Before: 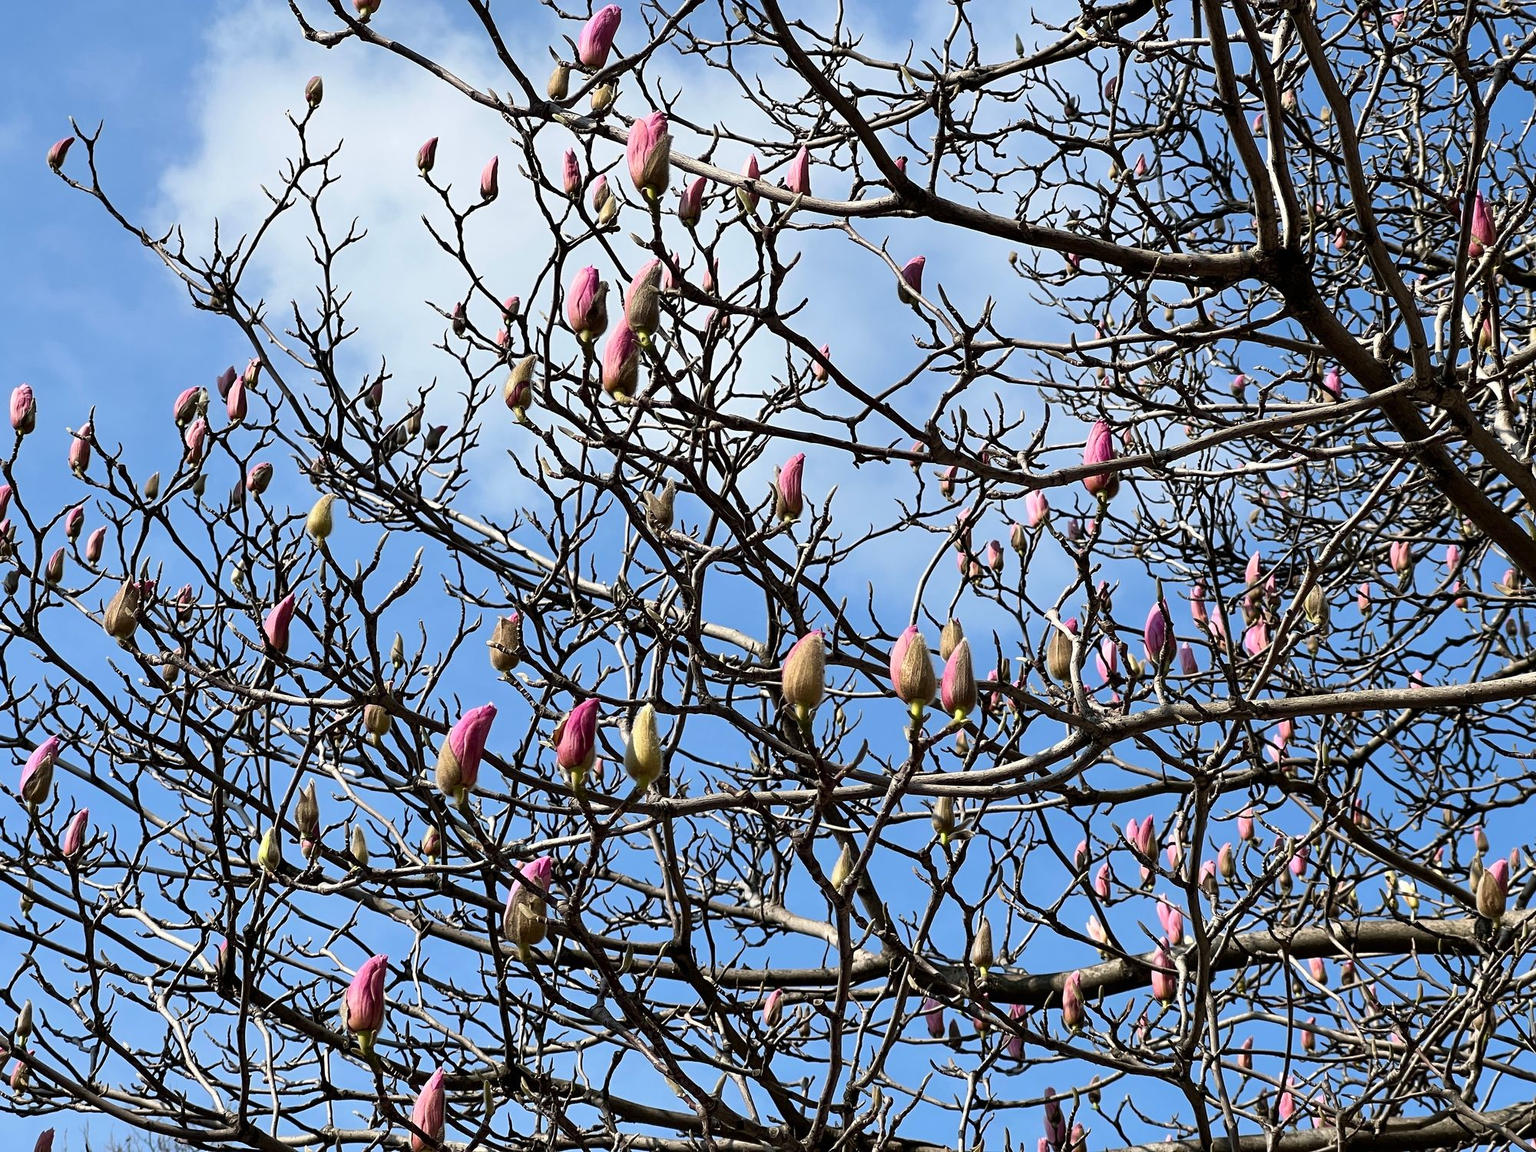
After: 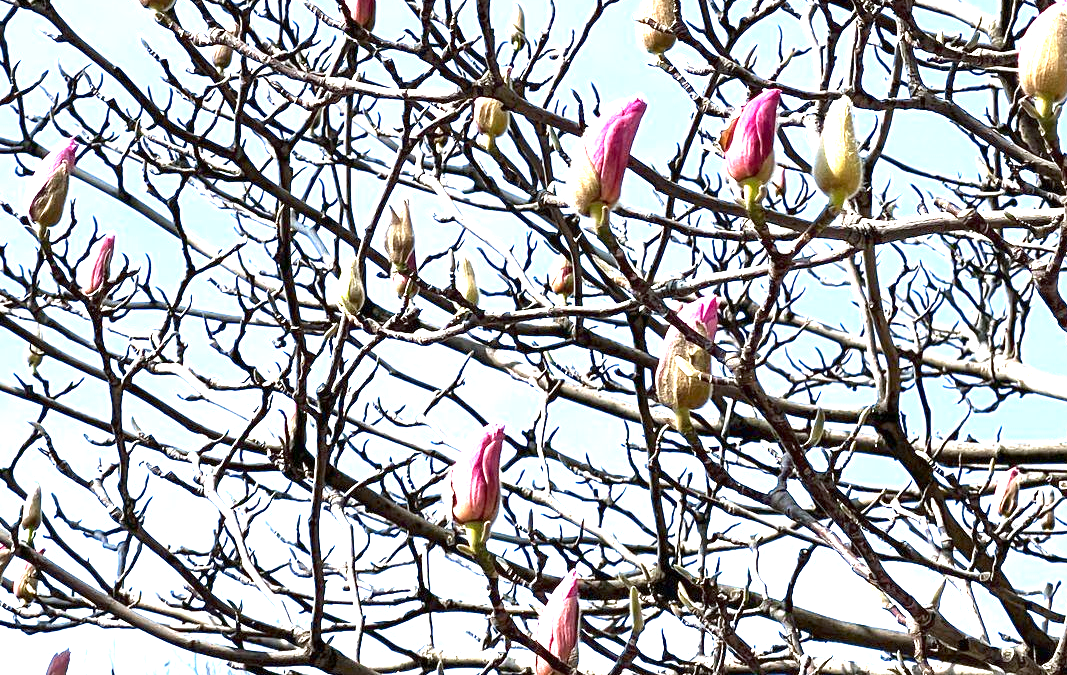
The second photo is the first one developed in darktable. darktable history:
exposure: exposure 2.25 EV, compensate highlight preservation false
white balance: red 0.983, blue 1.036
crop and rotate: top 54.778%, right 46.61%, bottom 0.159%
